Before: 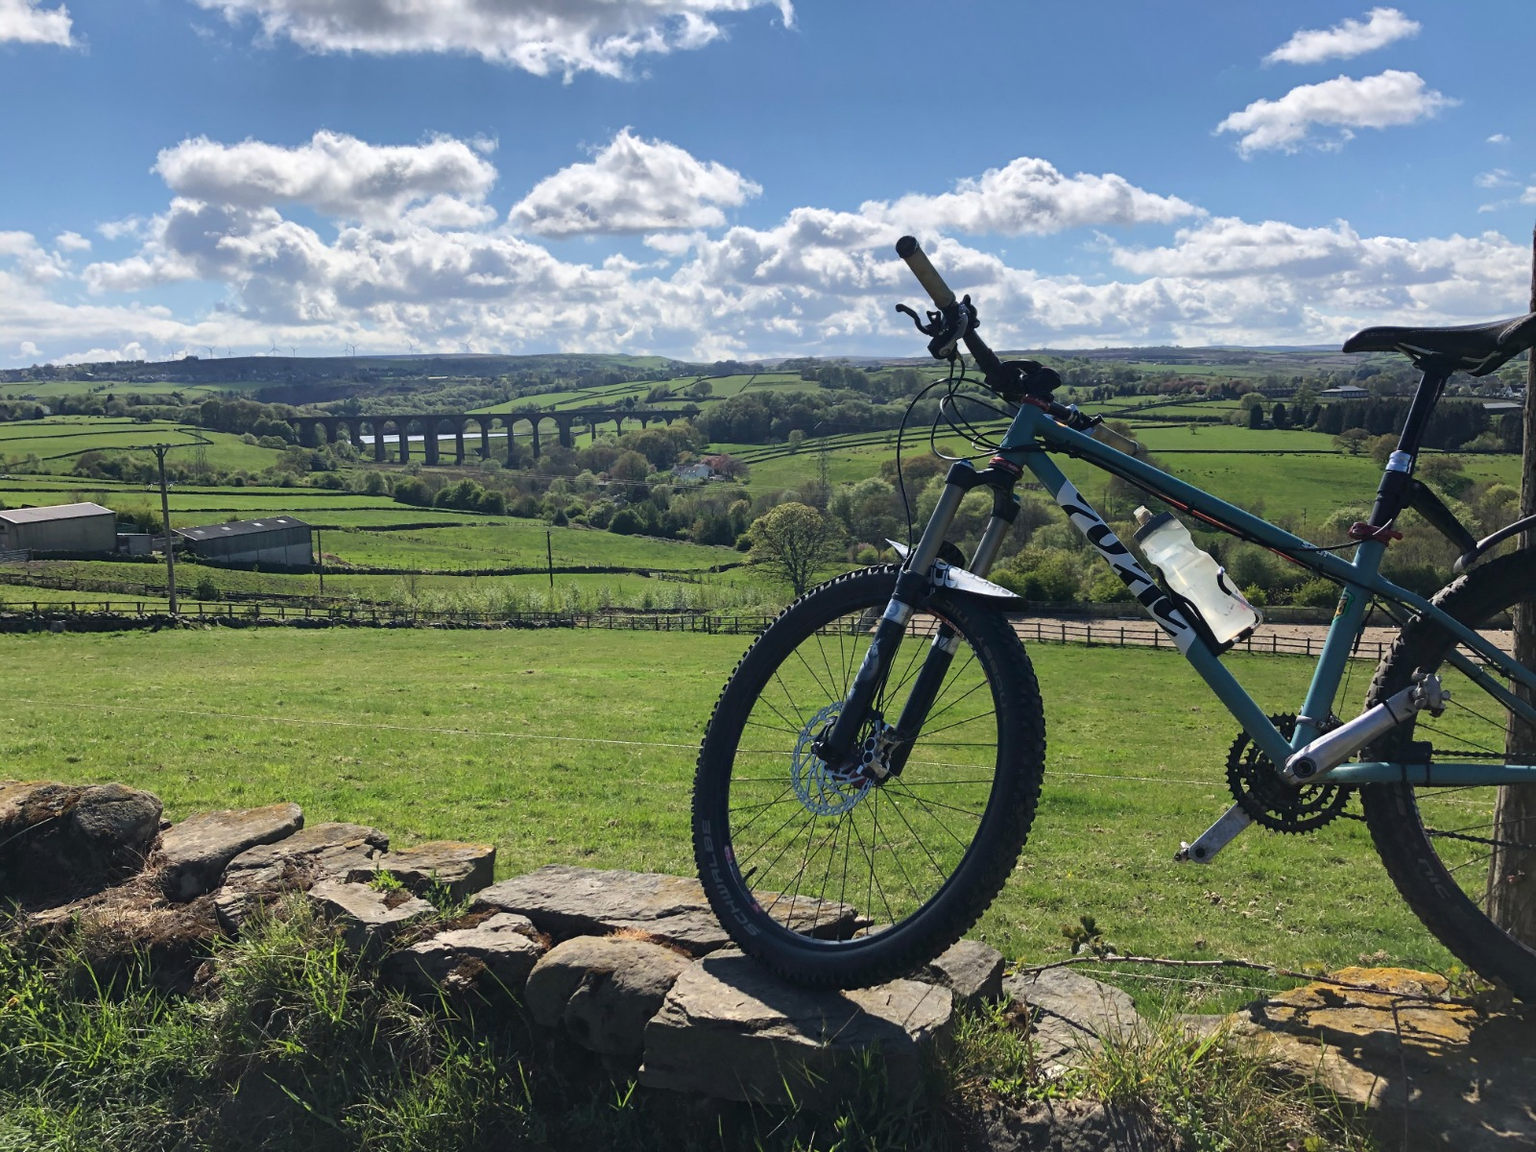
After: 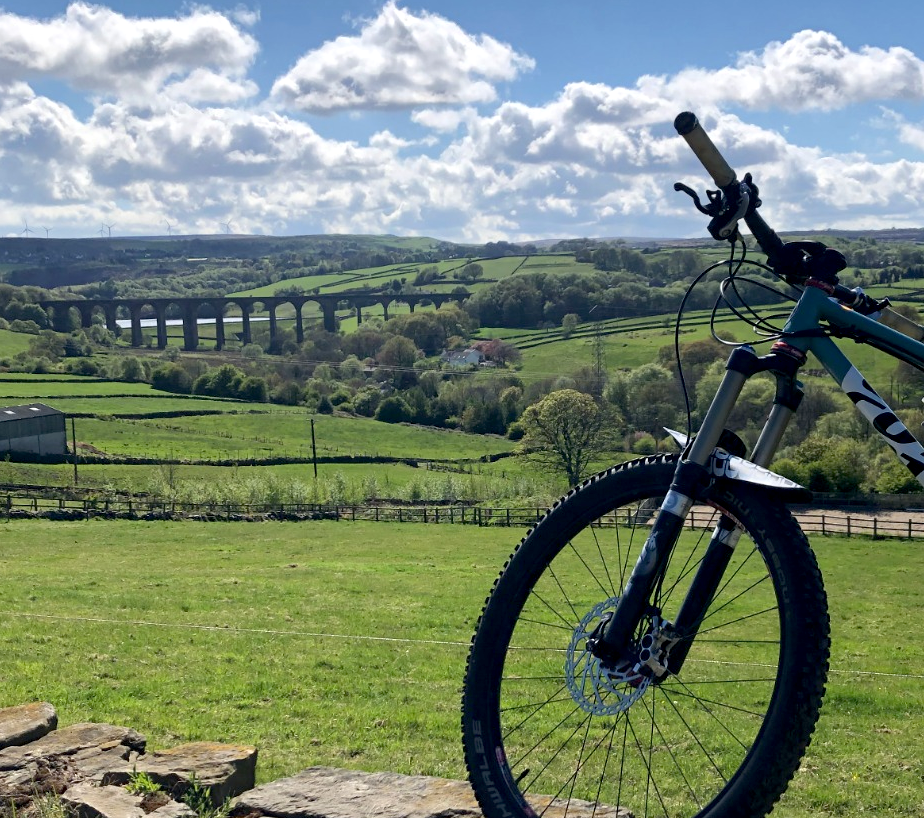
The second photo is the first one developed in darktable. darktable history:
crop: left 16.202%, top 11.208%, right 26.045%, bottom 20.557%
exposure: black level correction 0.009, exposure 0.119 EV, compensate highlight preservation false
white balance: emerald 1
